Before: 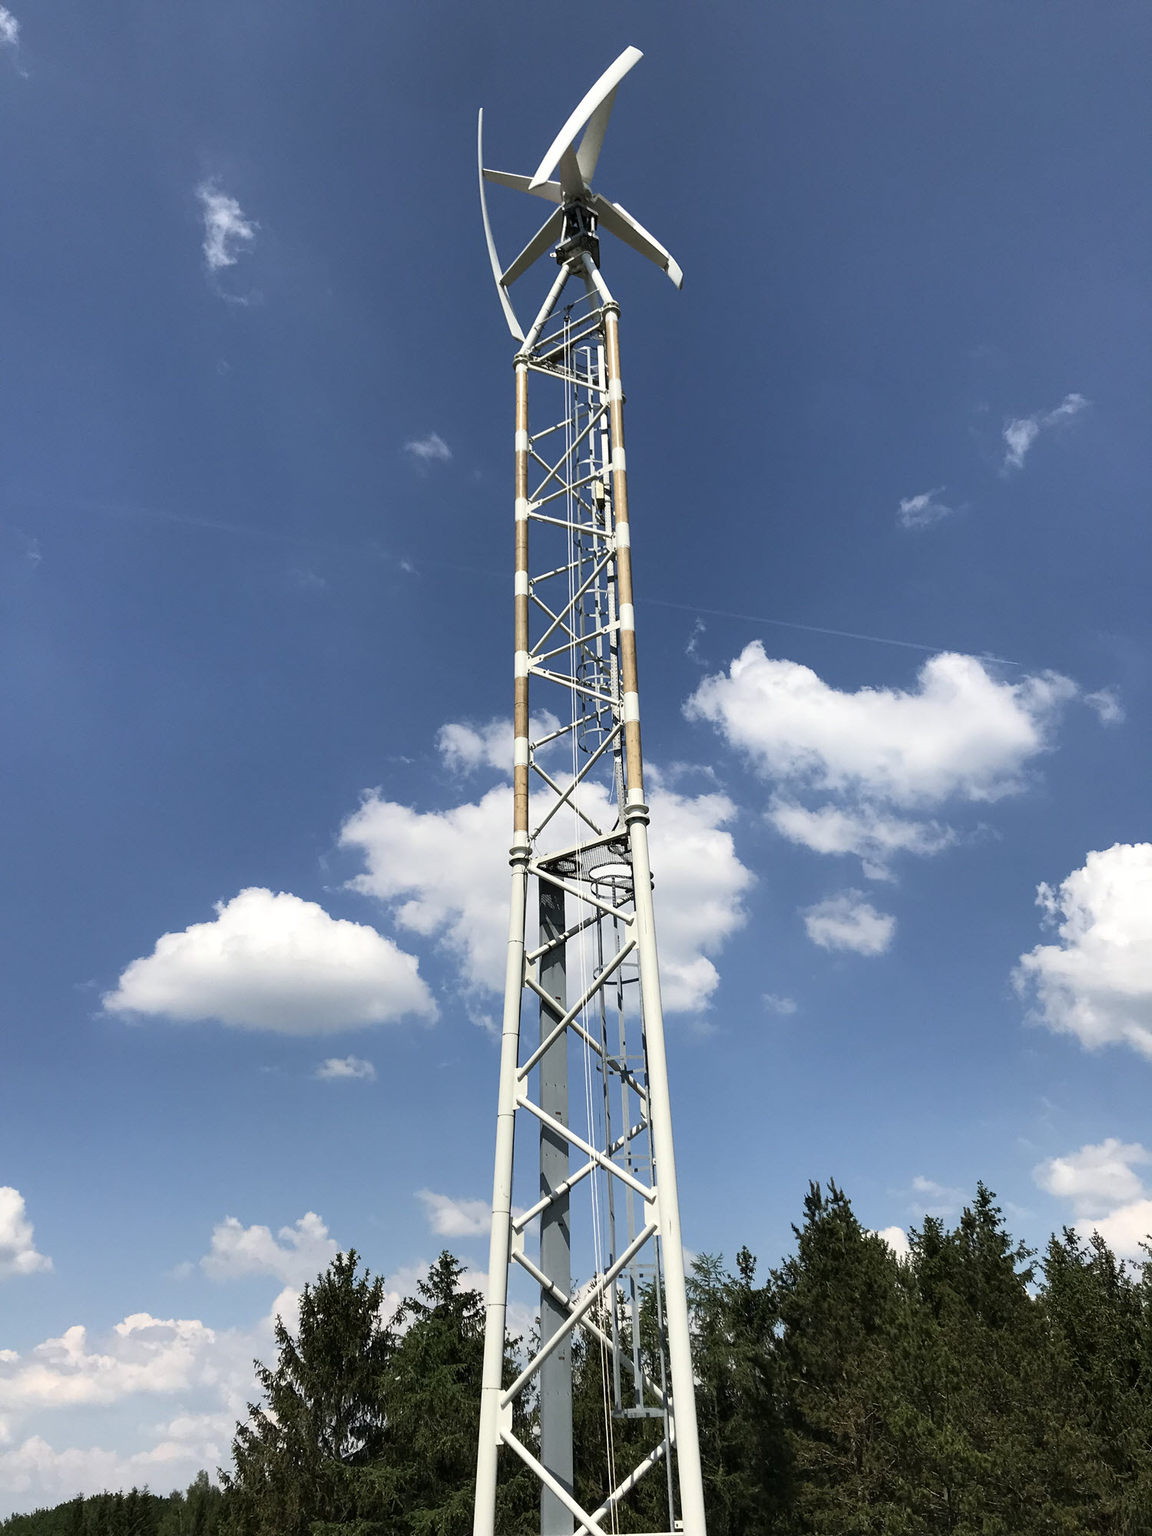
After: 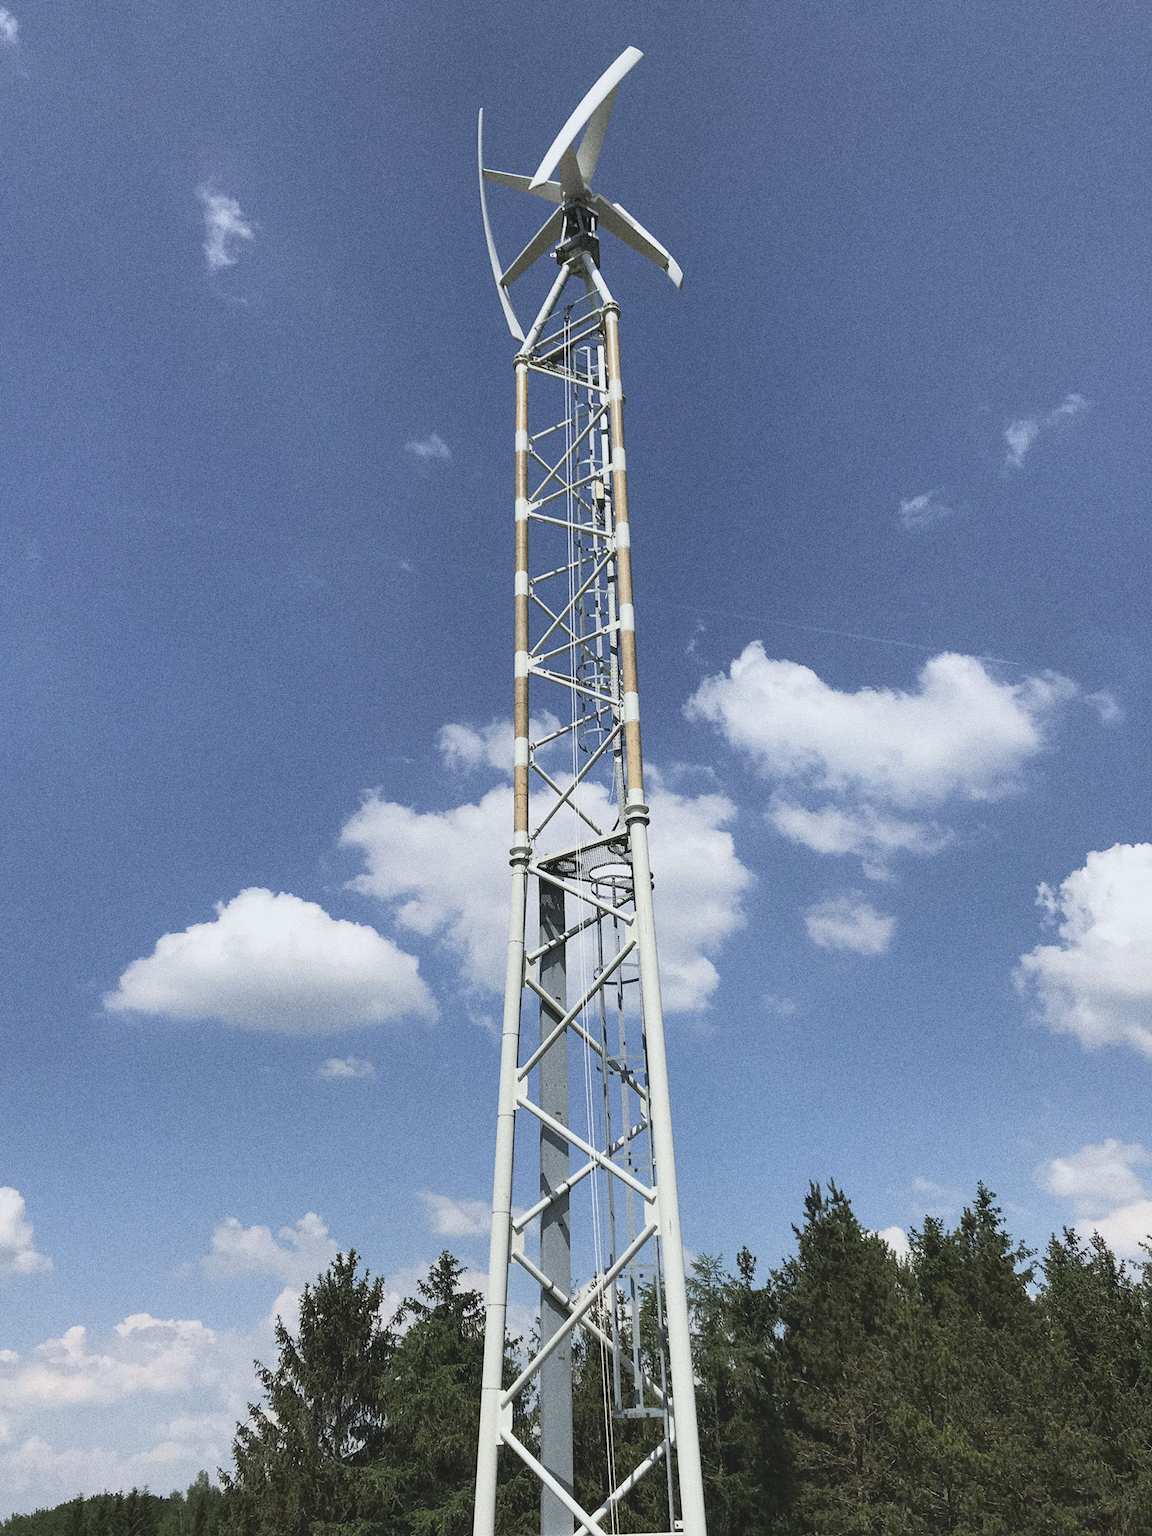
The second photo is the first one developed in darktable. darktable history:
grain: coarseness 0.09 ISO, strength 40%
contrast brightness saturation: contrast -0.15, brightness 0.05, saturation -0.12
white balance: red 0.976, blue 1.04
